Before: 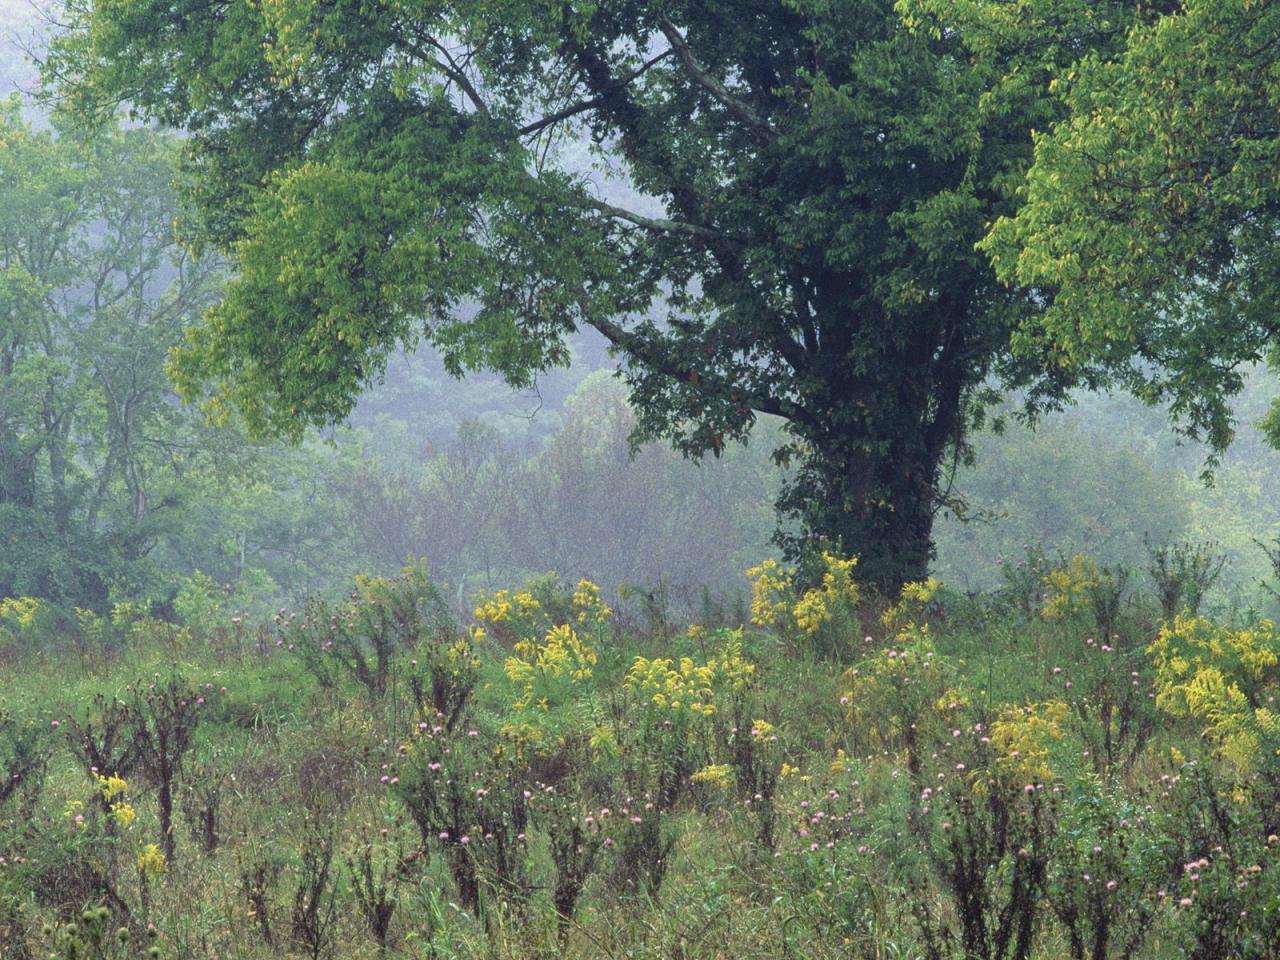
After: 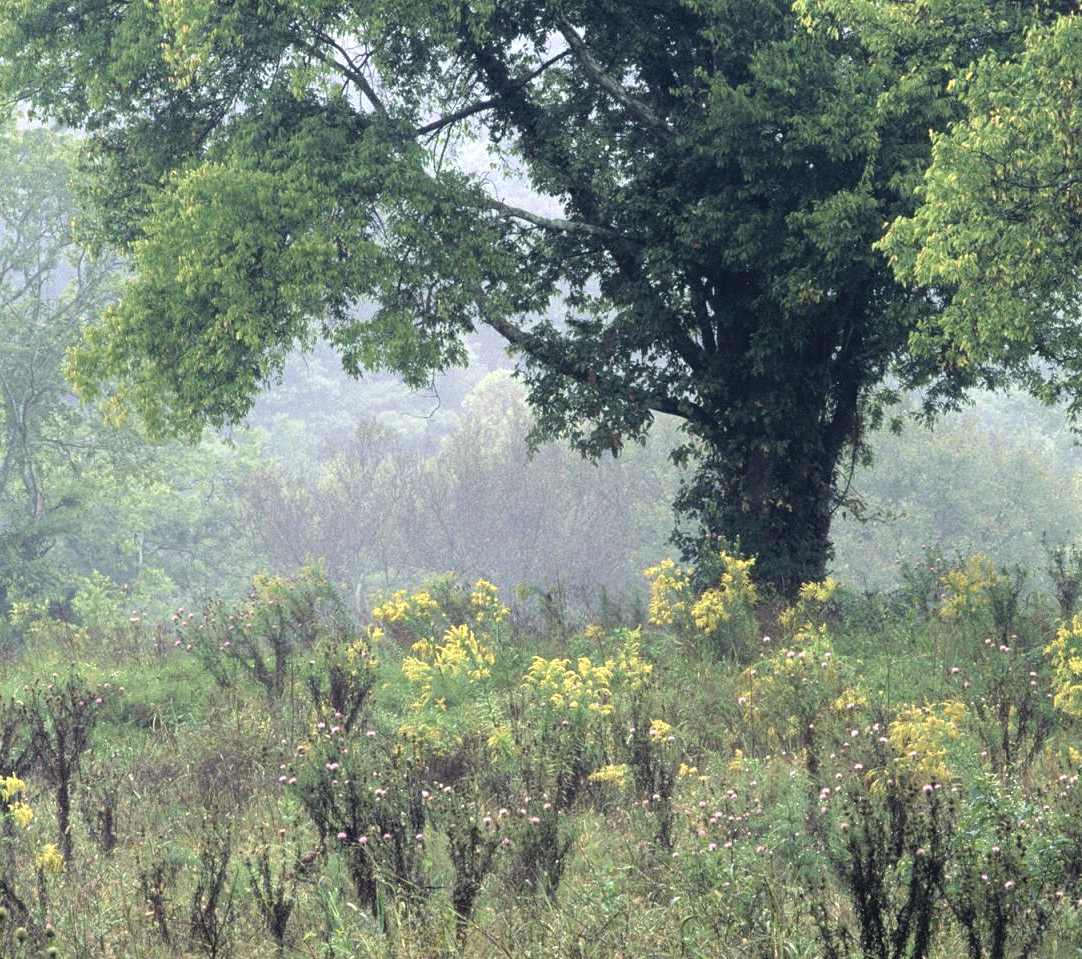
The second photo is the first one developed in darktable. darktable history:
color correction: highlights a* 2.82, highlights b* 4.99, shadows a* -2.76, shadows b* -4.96, saturation 0.766
tone equalizer: -8 EV -0.719 EV, -7 EV -0.728 EV, -6 EV -0.577 EV, -5 EV -0.402 EV, -3 EV 0.38 EV, -2 EV 0.6 EV, -1 EV 0.684 EV, +0 EV 0.762 EV, mask exposure compensation -0.51 EV
crop: left 8.018%, right 7.412%
